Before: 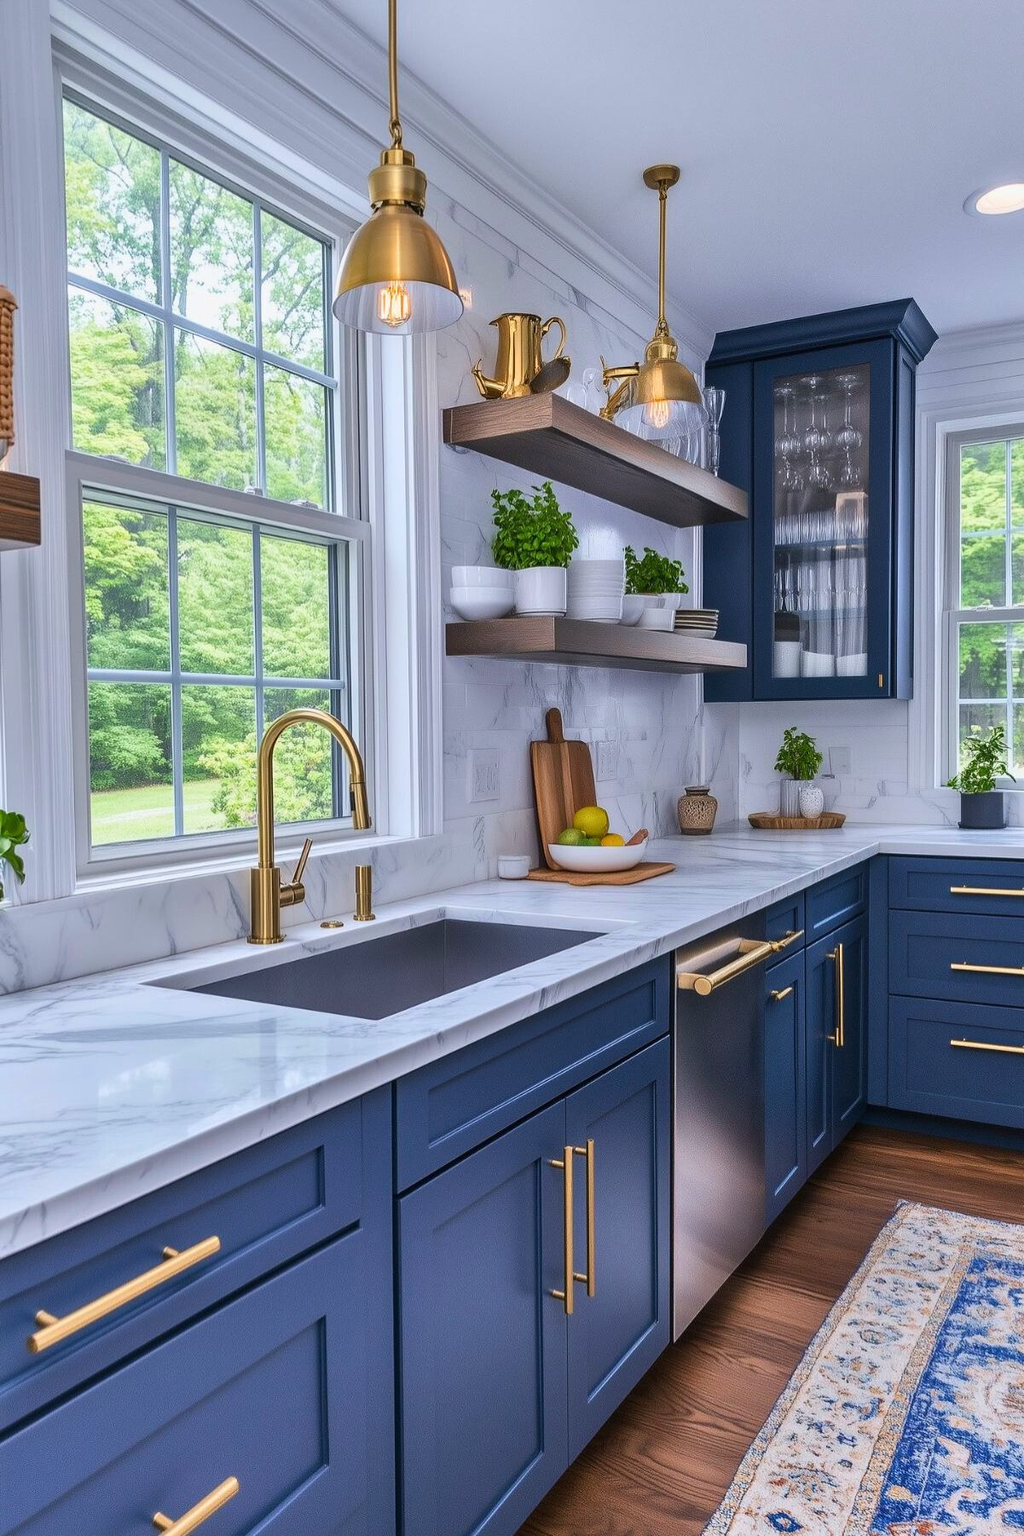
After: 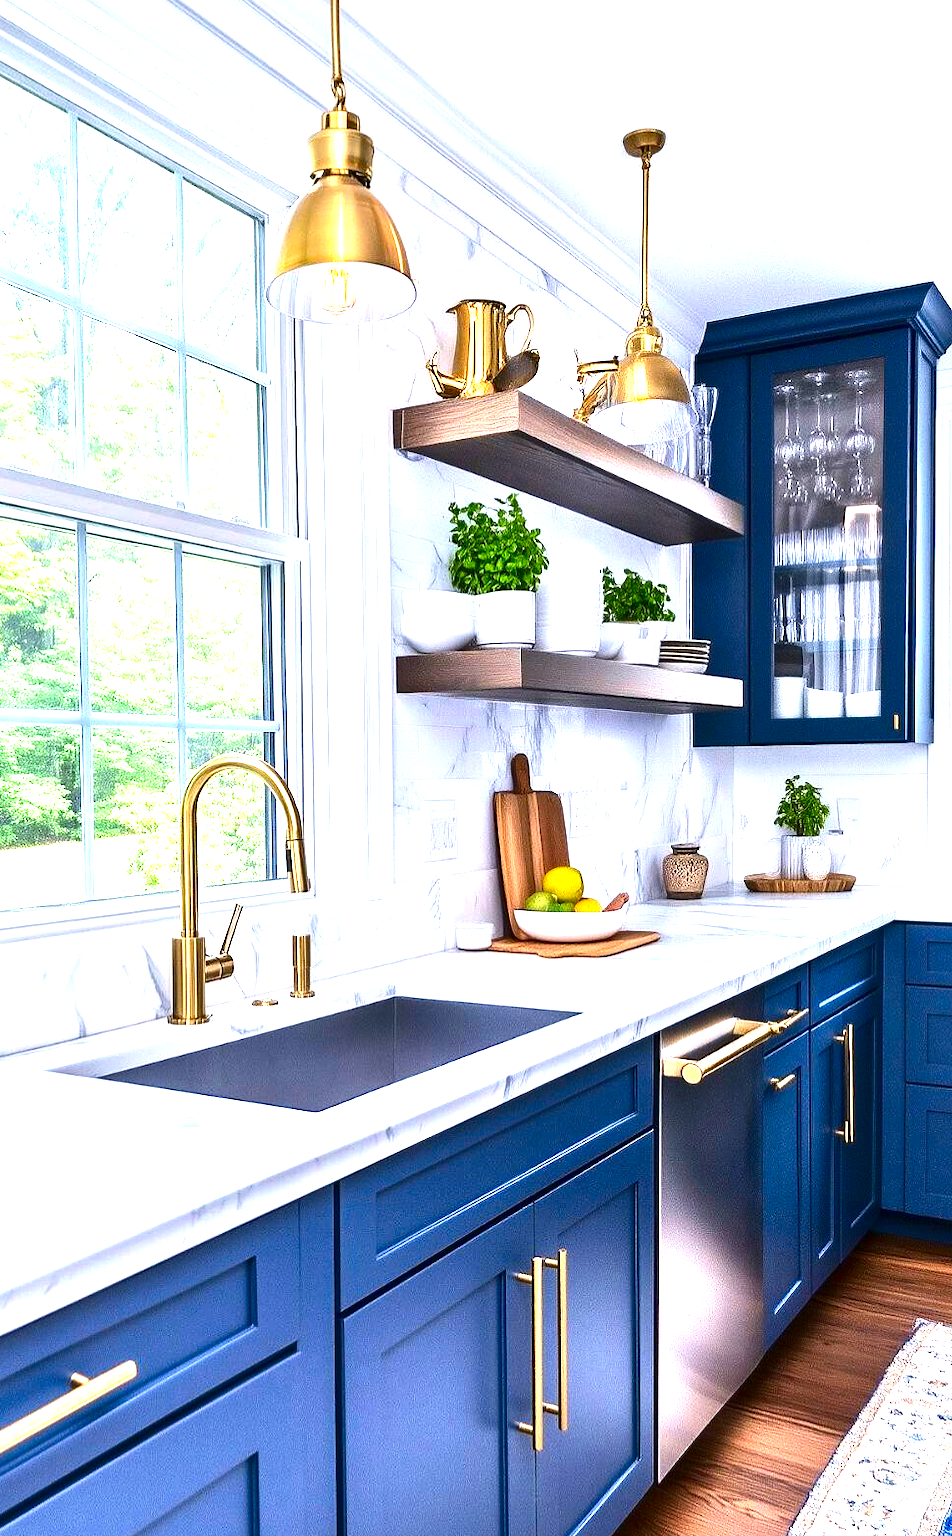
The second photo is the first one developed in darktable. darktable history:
contrast brightness saturation: contrast 0.13, brightness -0.24, saturation 0.14
exposure: black level correction 0.001, exposure 1.735 EV, compensate highlight preservation false
crop: left 9.929%, top 3.475%, right 9.188%, bottom 9.529%
white balance: emerald 1
